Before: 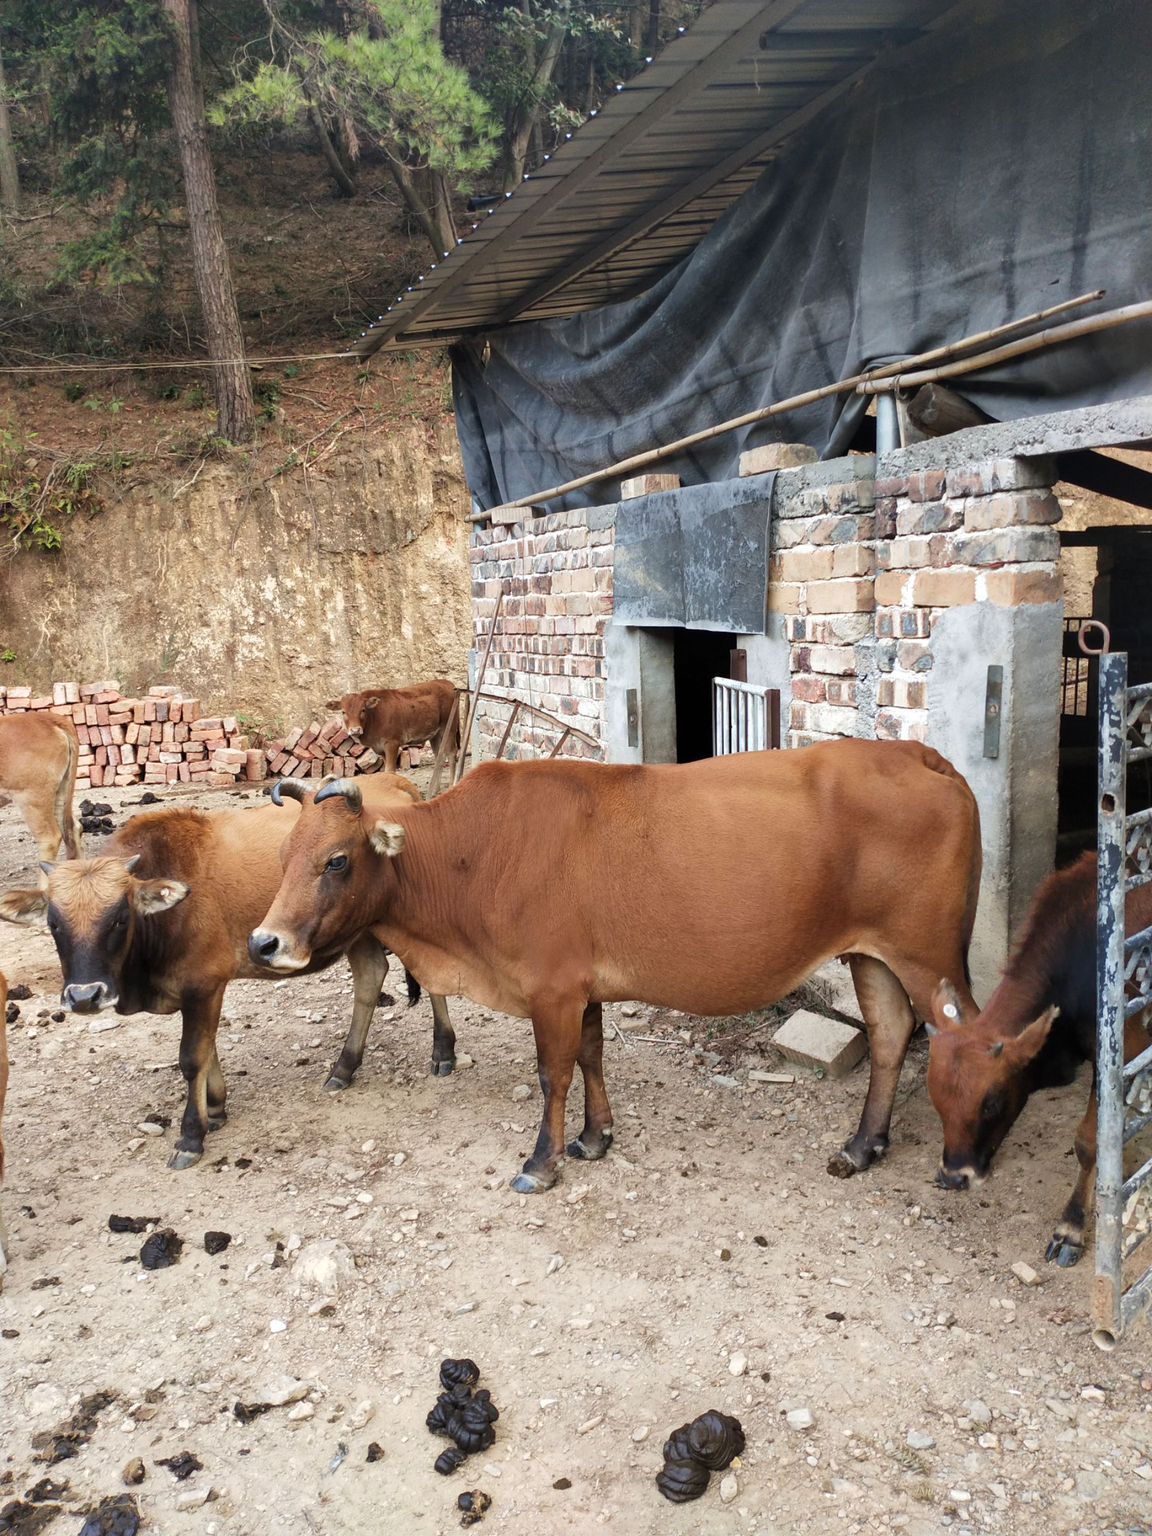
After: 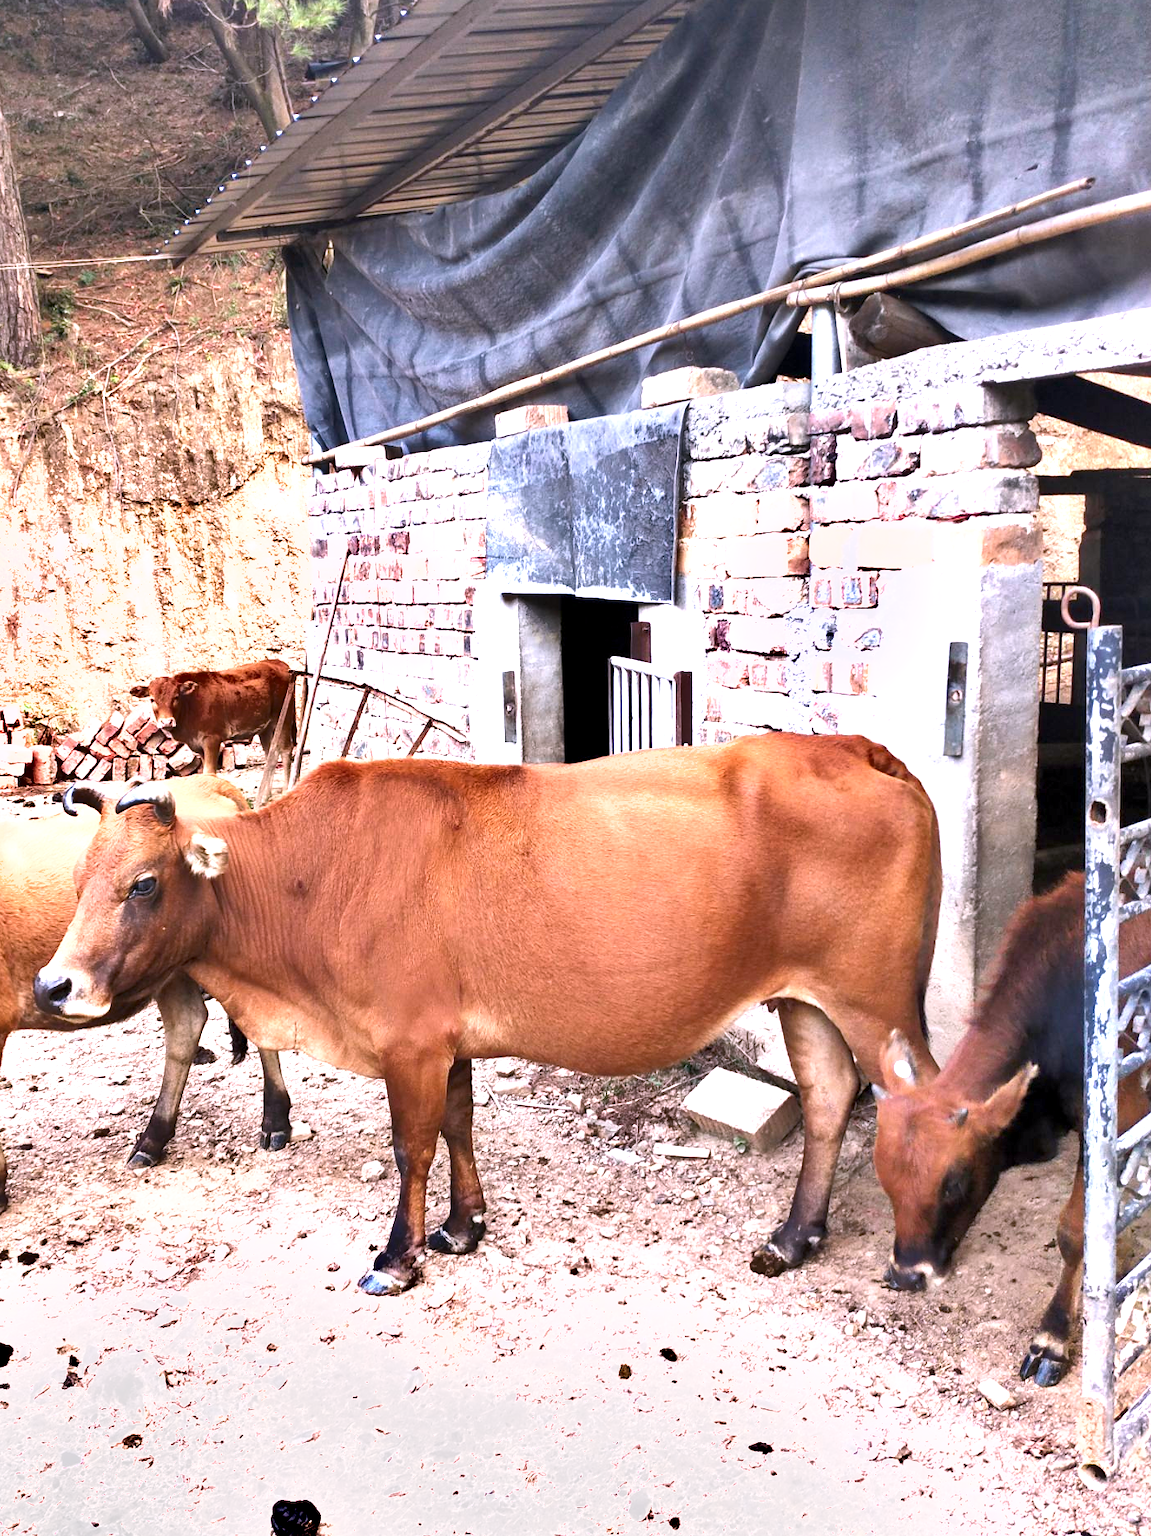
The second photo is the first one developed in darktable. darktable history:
exposure: black level correction 0.001, exposure 1.3 EV, compensate highlight preservation false
crop: left 19.159%, top 9.58%, bottom 9.58%
white balance: red 1.066, blue 1.119
levels: mode automatic
shadows and highlights: soften with gaussian
sharpen: radius 2.883, amount 0.868, threshold 47.523
